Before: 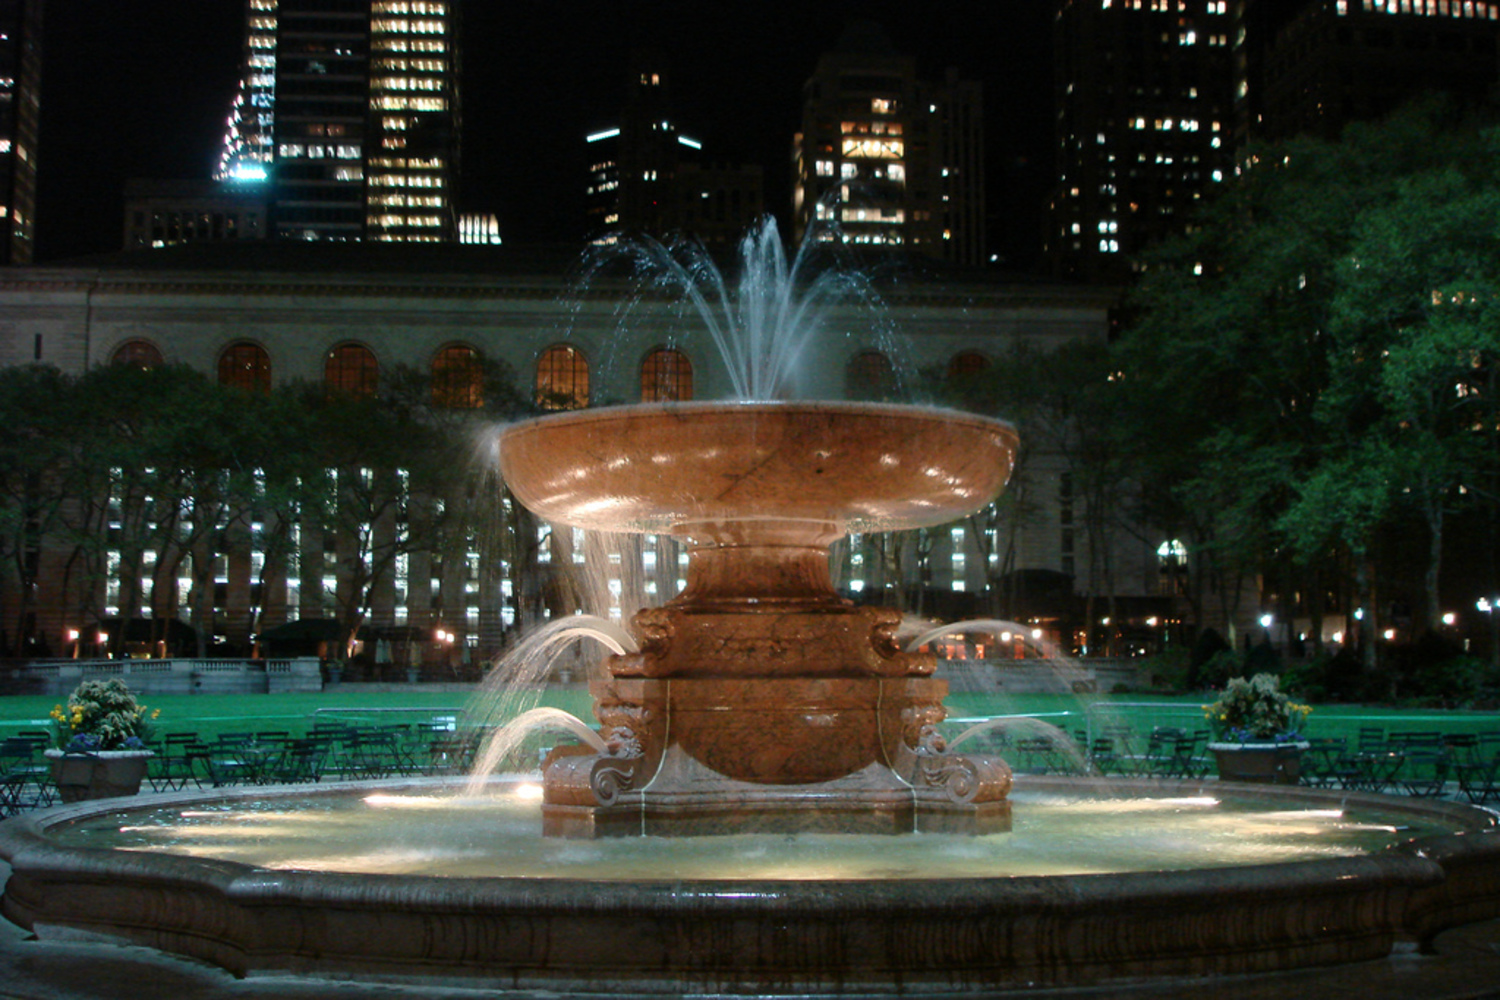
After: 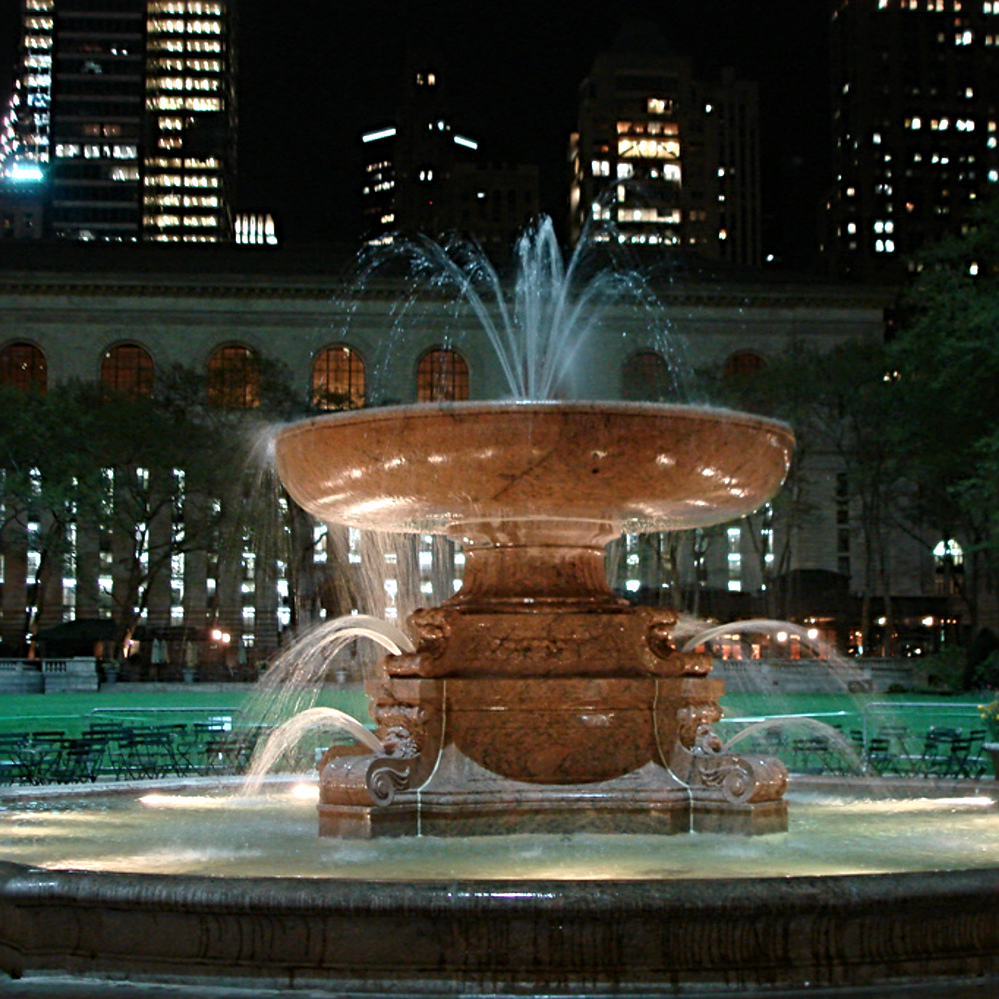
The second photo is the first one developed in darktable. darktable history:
crop and rotate: left 15.055%, right 18.278%
sharpen: radius 4.883
